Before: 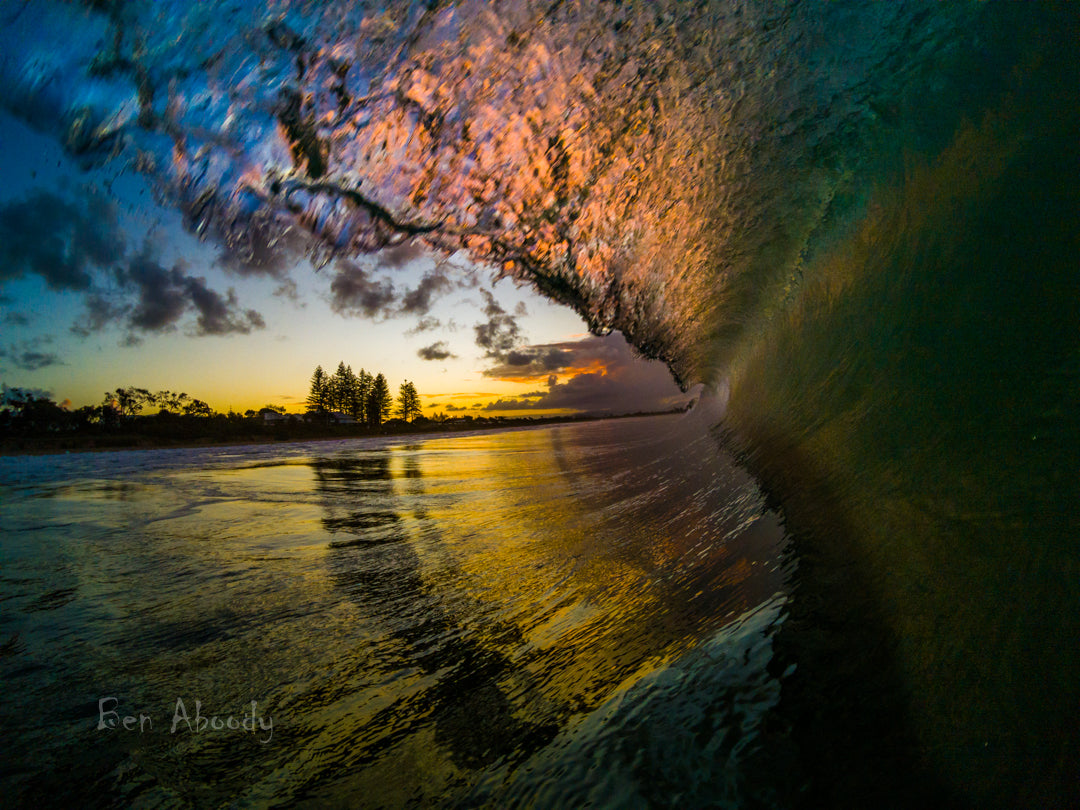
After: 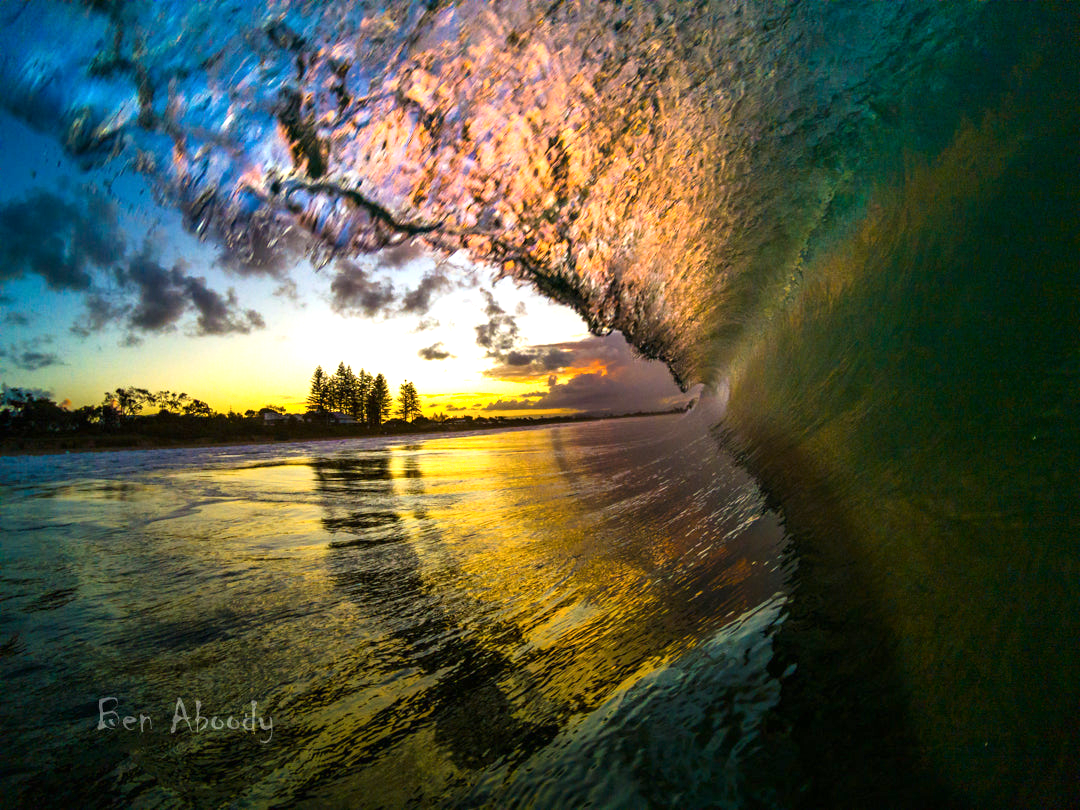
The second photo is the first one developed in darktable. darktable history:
shadows and highlights: shadows -30, highlights 30
exposure: black level correction 0, exposure 1 EV, compensate highlight preservation false
